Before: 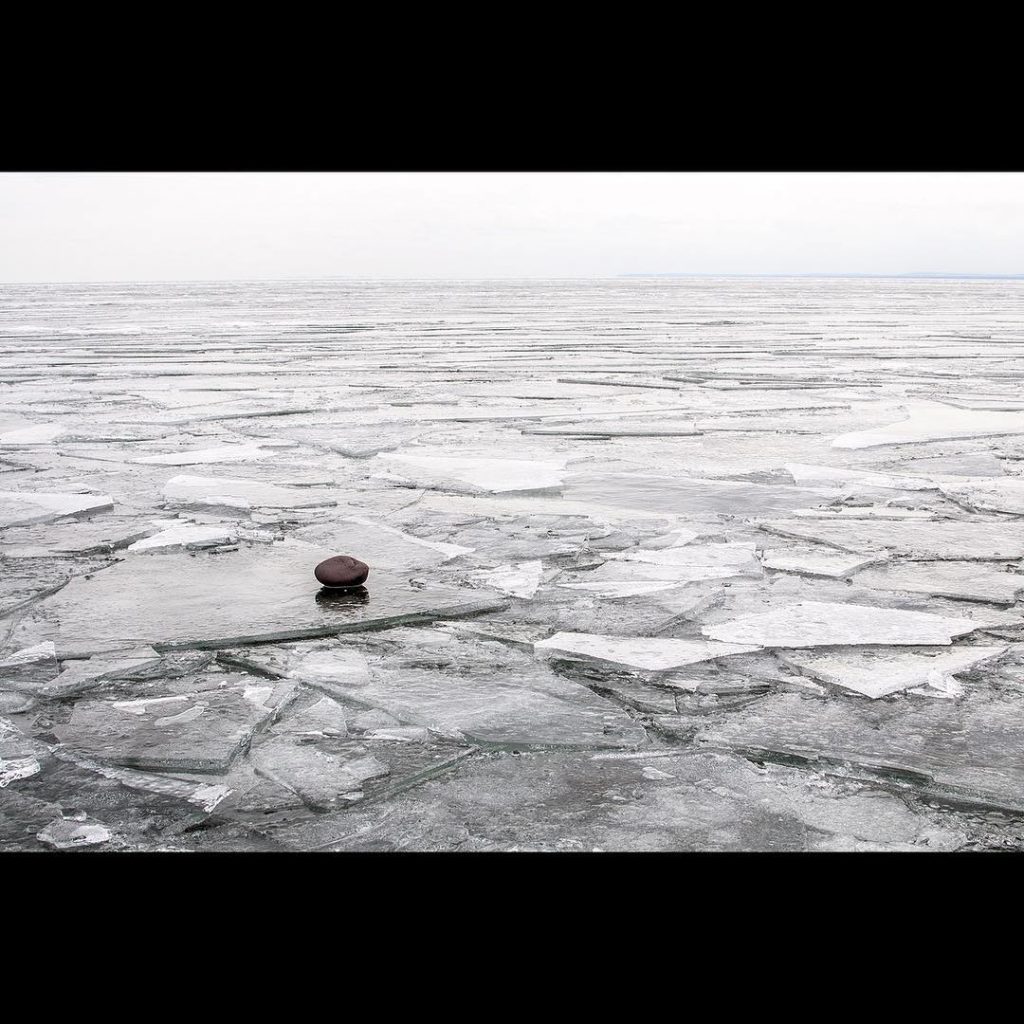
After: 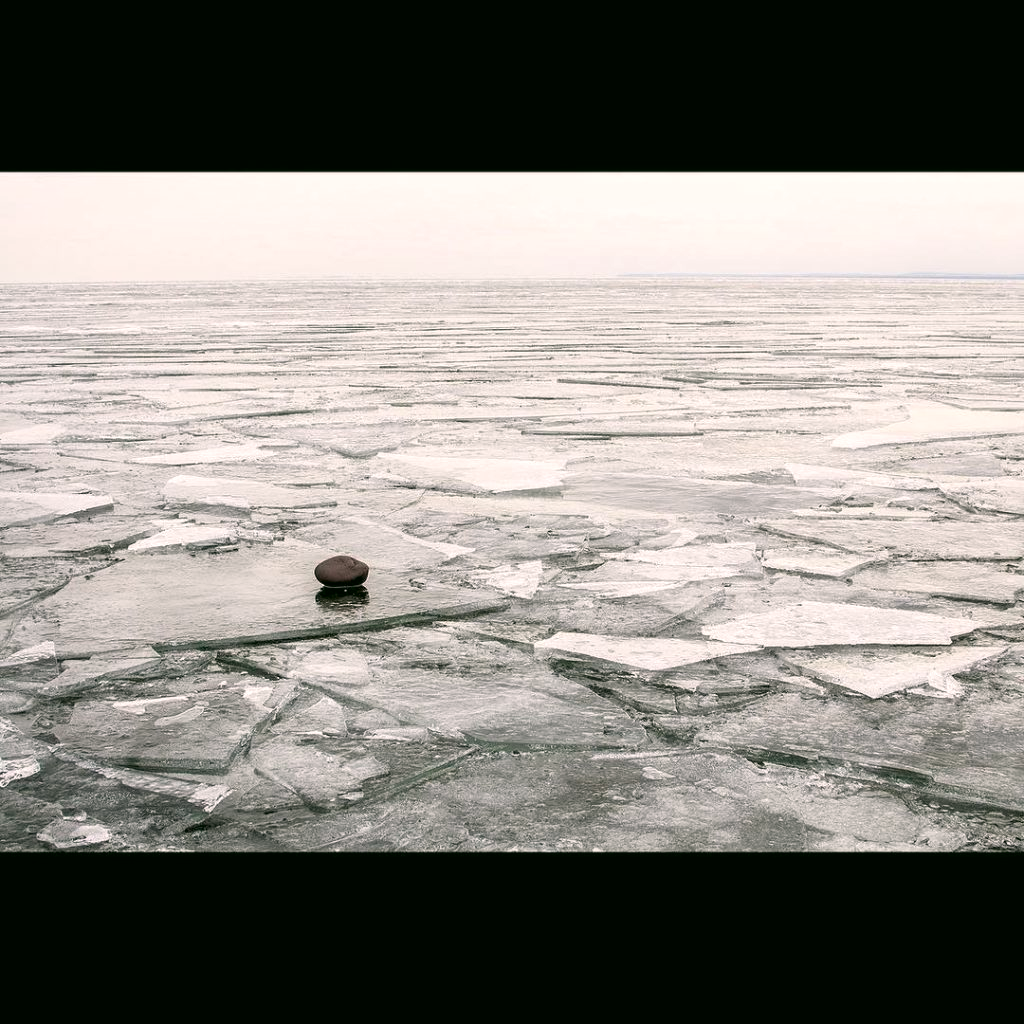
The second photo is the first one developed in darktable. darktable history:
local contrast: mode bilateral grid, contrast 20, coarseness 50, detail 120%, midtone range 0.2
color correction: highlights a* 4.02, highlights b* 4.98, shadows a* -7.55, shadows b* 4.98
